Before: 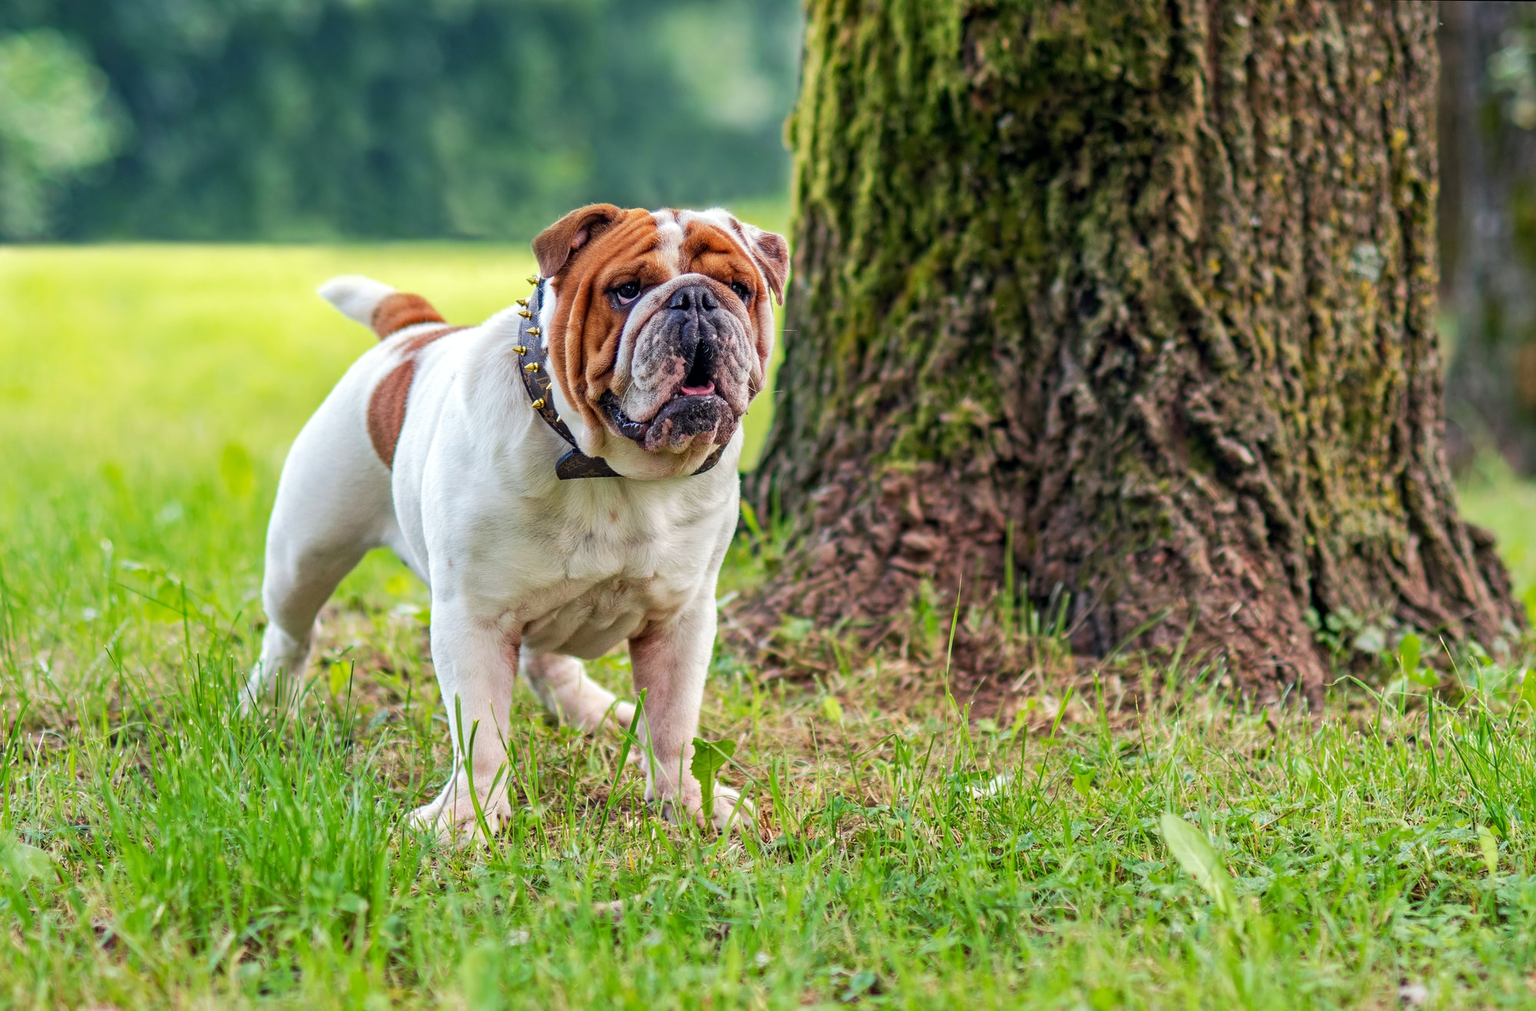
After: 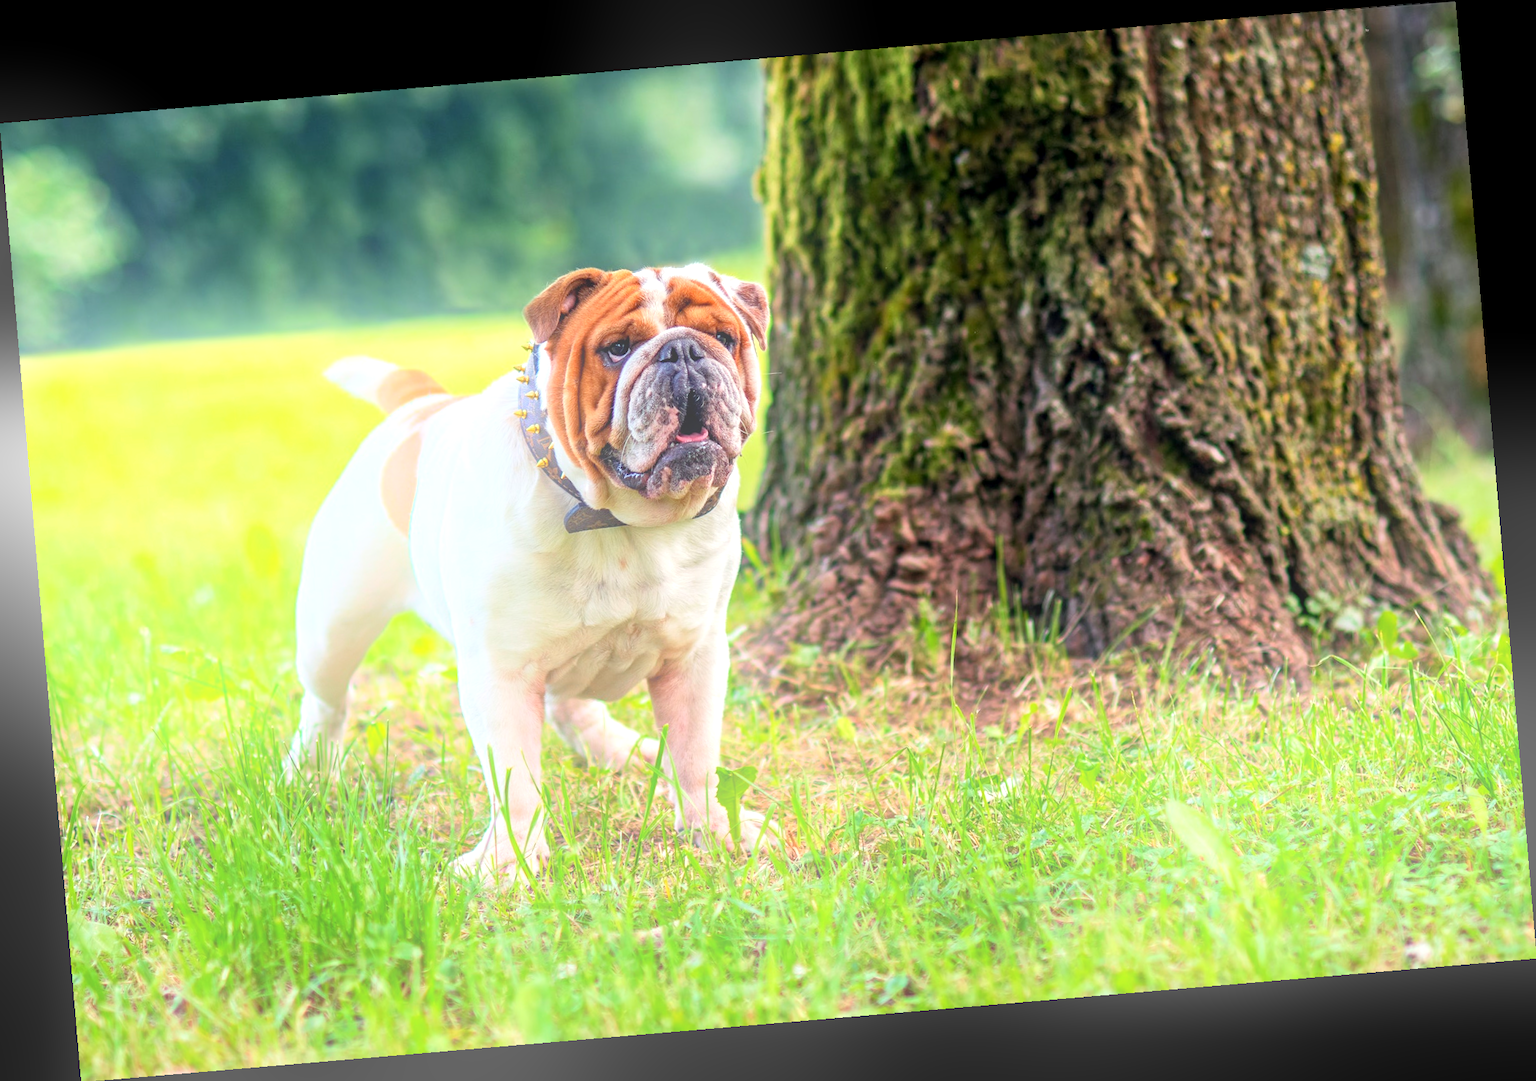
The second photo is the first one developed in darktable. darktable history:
bloom: on, module defaults
rotate and perspective: rotation -4.86°, automatic cropping off
exposure: black level correction 0.001, exposure 0.5 EV, compensate exposure bias true, compensate highlight preservation false
